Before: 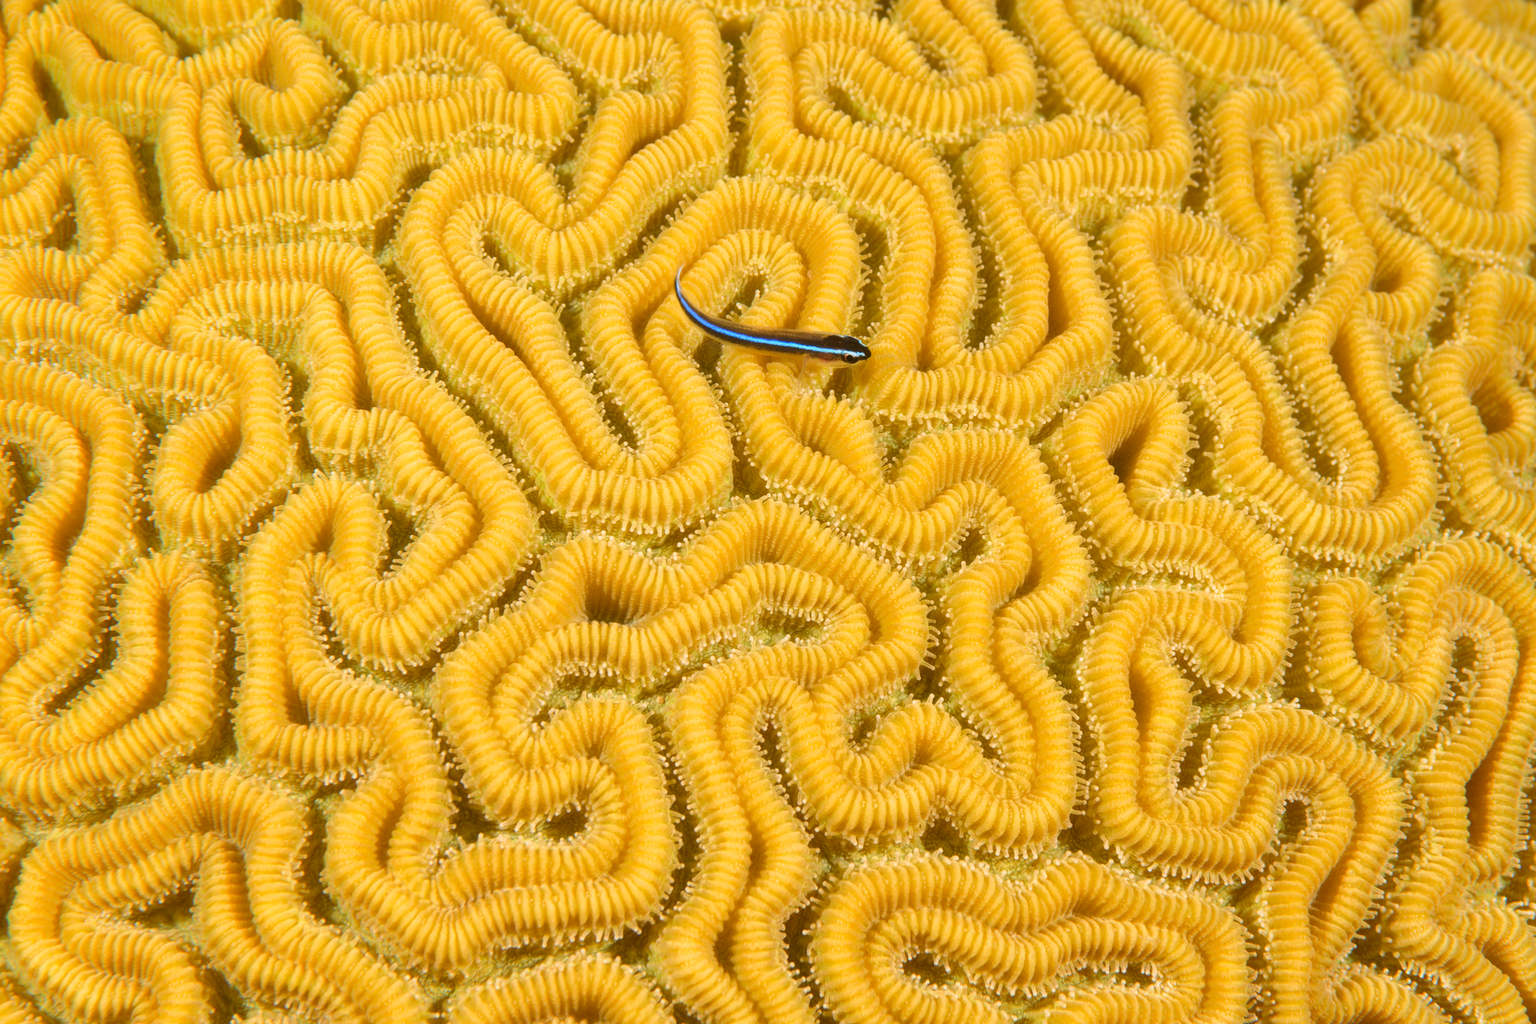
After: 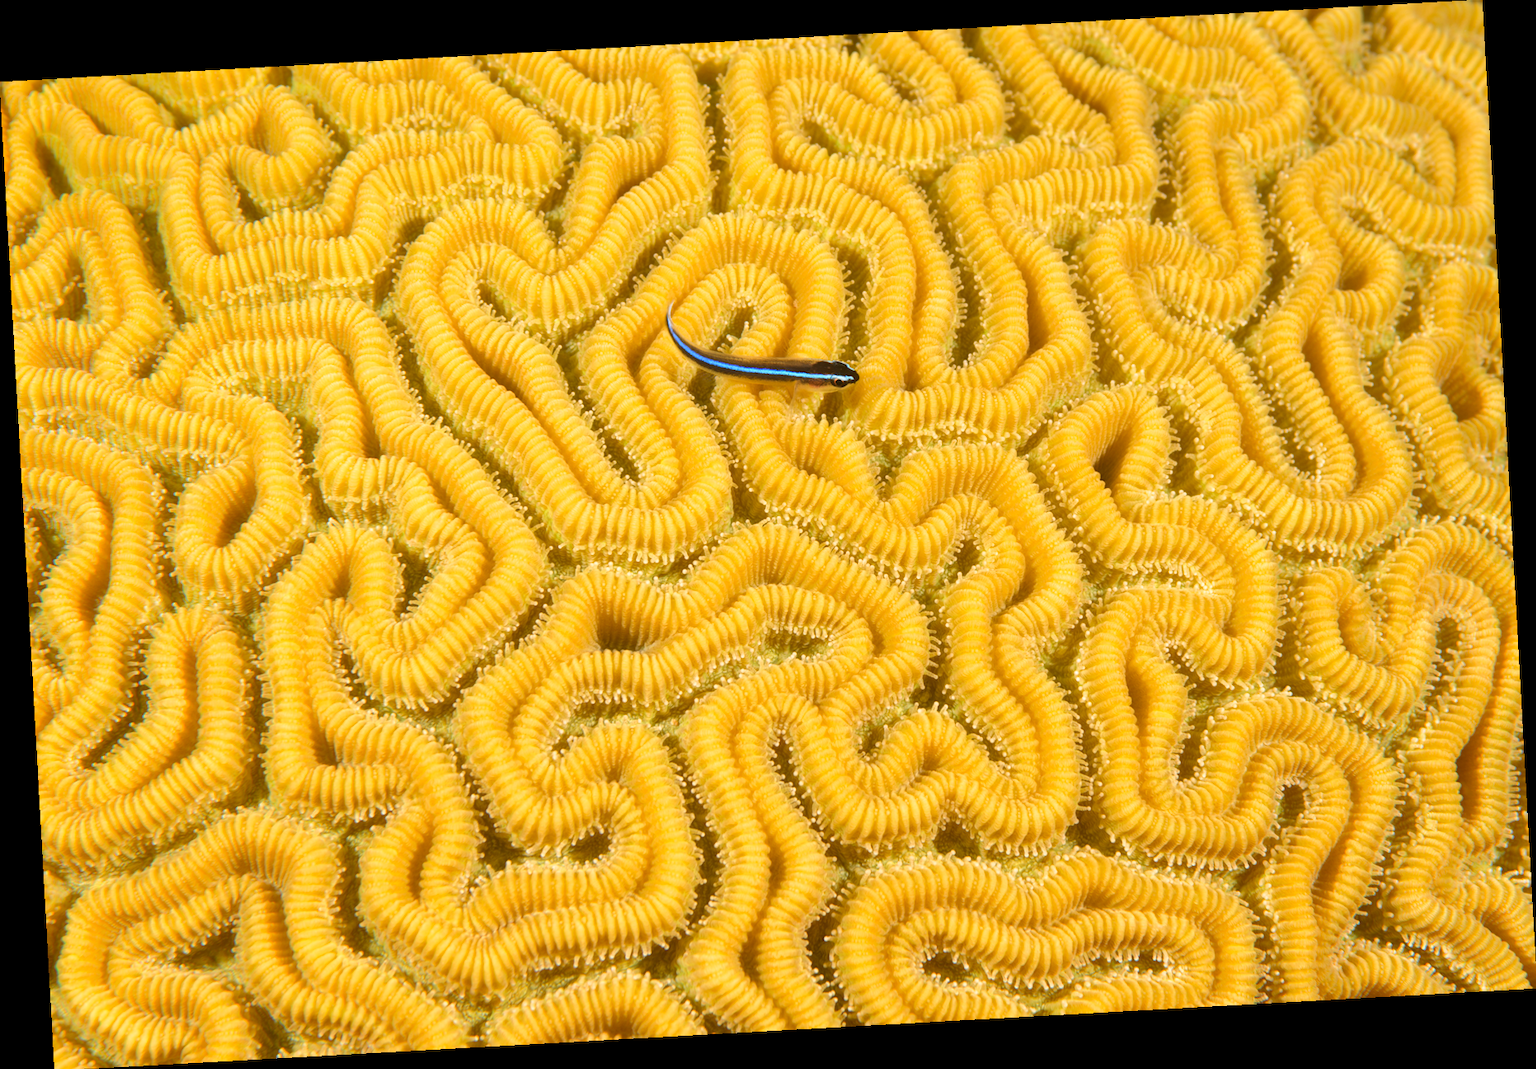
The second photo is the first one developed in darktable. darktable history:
rotate and perspective: rotation -3.18°, automatic cropping off
exposure: exposure 0.15 EV, compensate highlight preservation false
